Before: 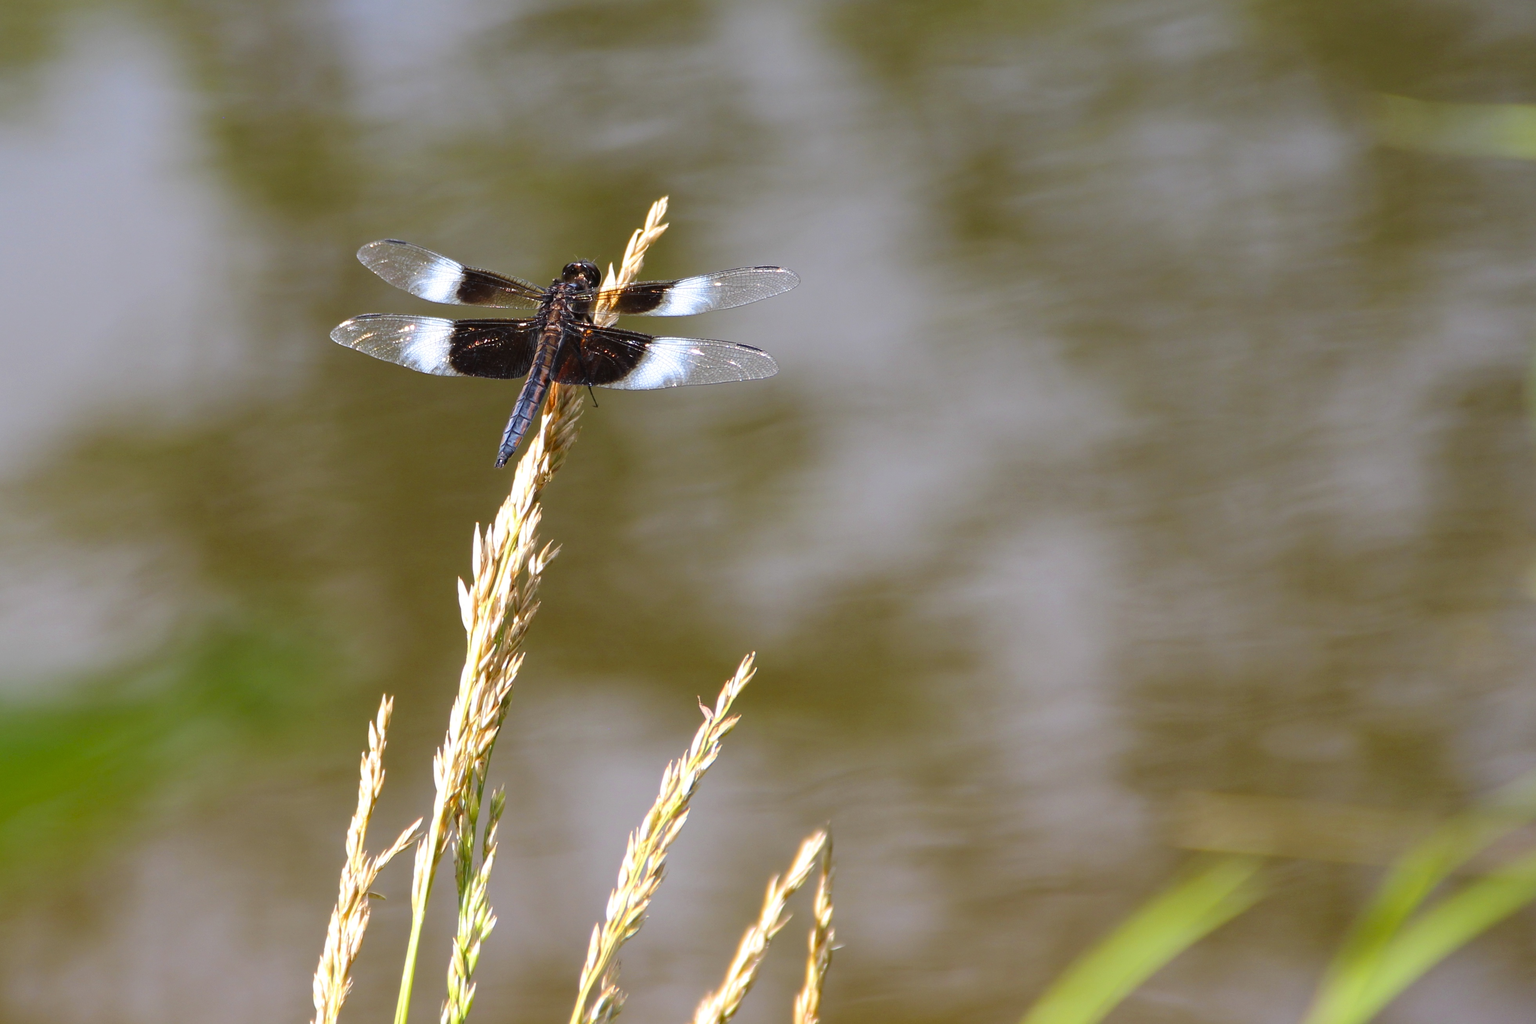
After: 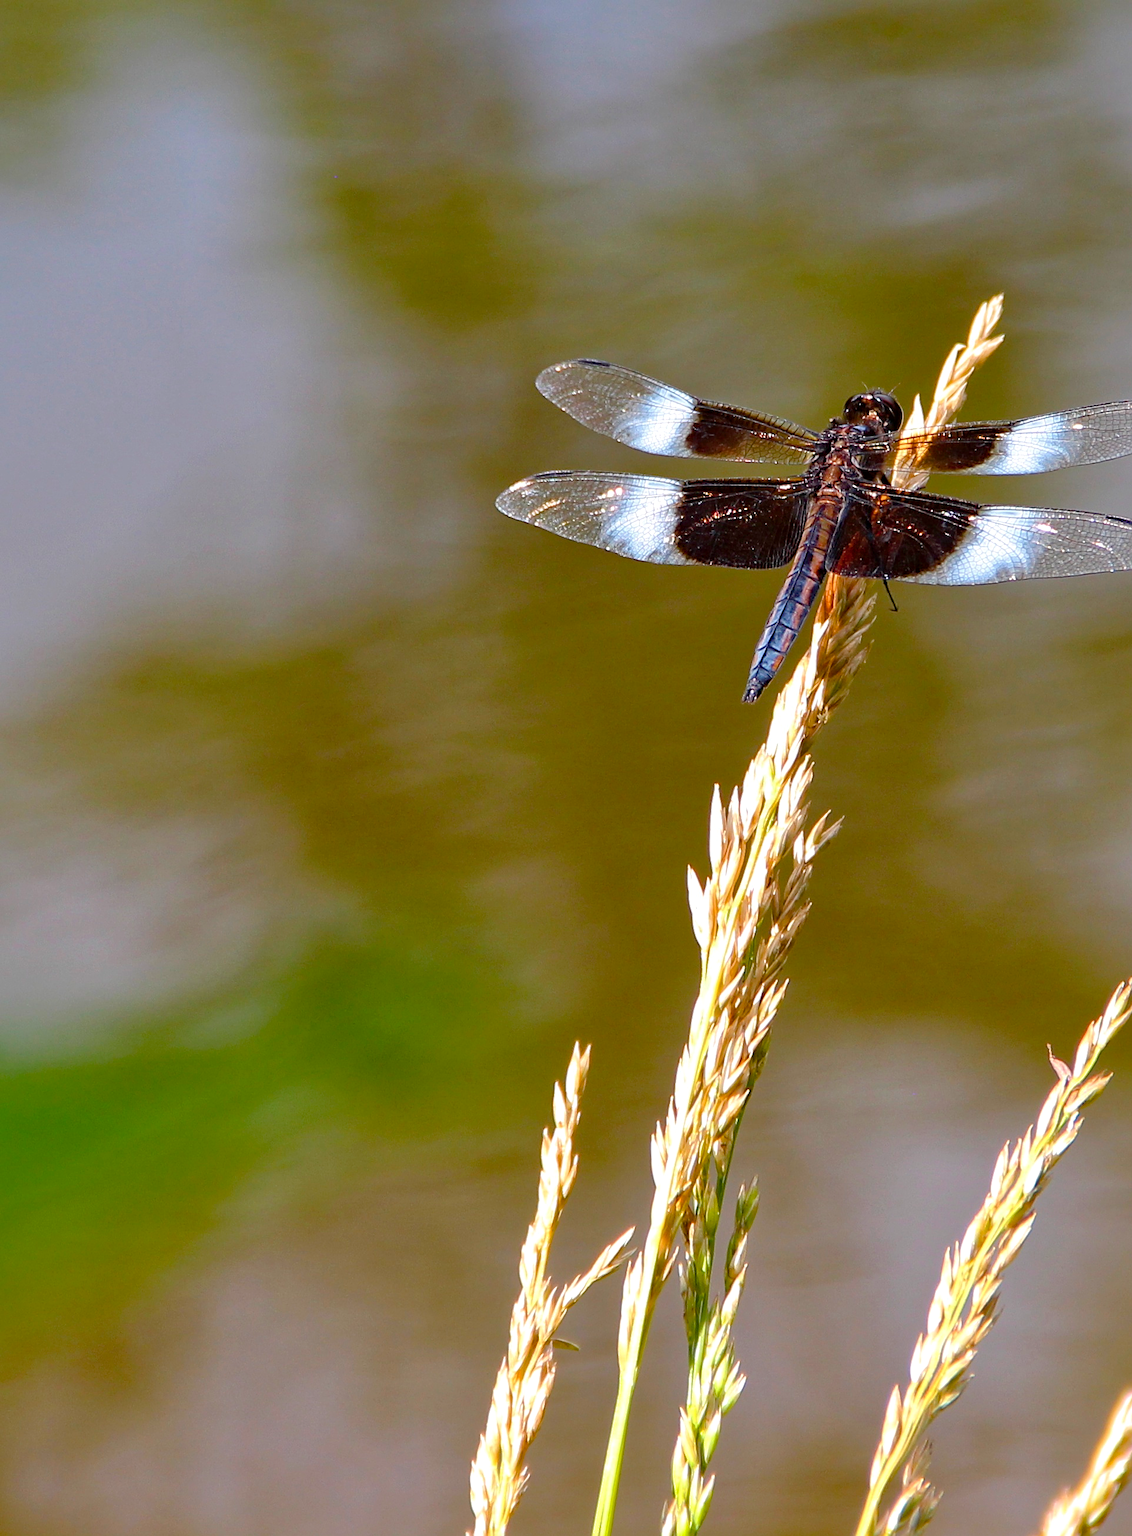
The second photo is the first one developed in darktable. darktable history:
color balance rgb: perceptual saturation grading › global saturation 20%, perceptual saturation grading › highlights -25%, perceptual saturation grading › shadows 25%
crop and rotate: left 0%, top 0%, right 50.845%
local contrast: mode bilateral grid, contrast 20, coarseness 50, detail 120%, midtone range 0.2
sharpen: on, module defaults
haze removal: compatibility mode true, adaptive false
shadows and highlights: on, module defaults
